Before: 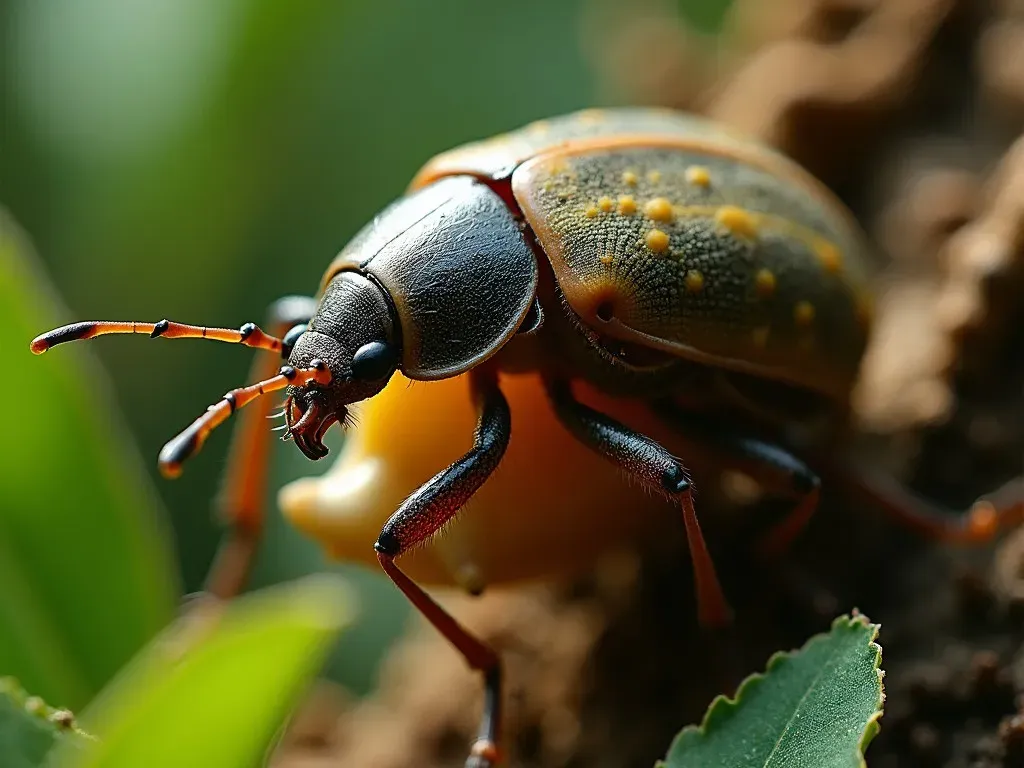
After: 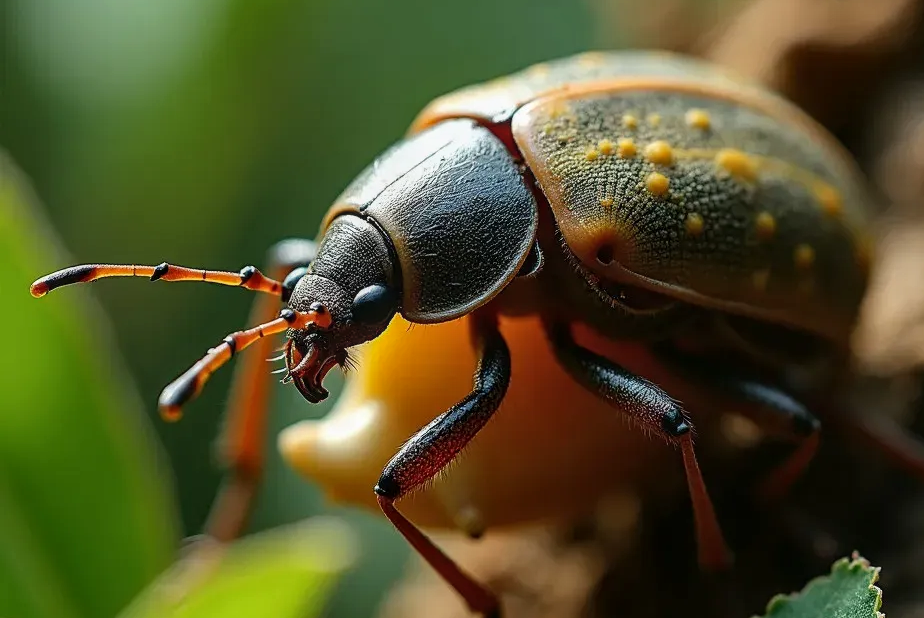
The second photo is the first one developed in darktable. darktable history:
crop: top 7.49%, right 9.717%, bottom 11.943%
local contrast: detail 117%
